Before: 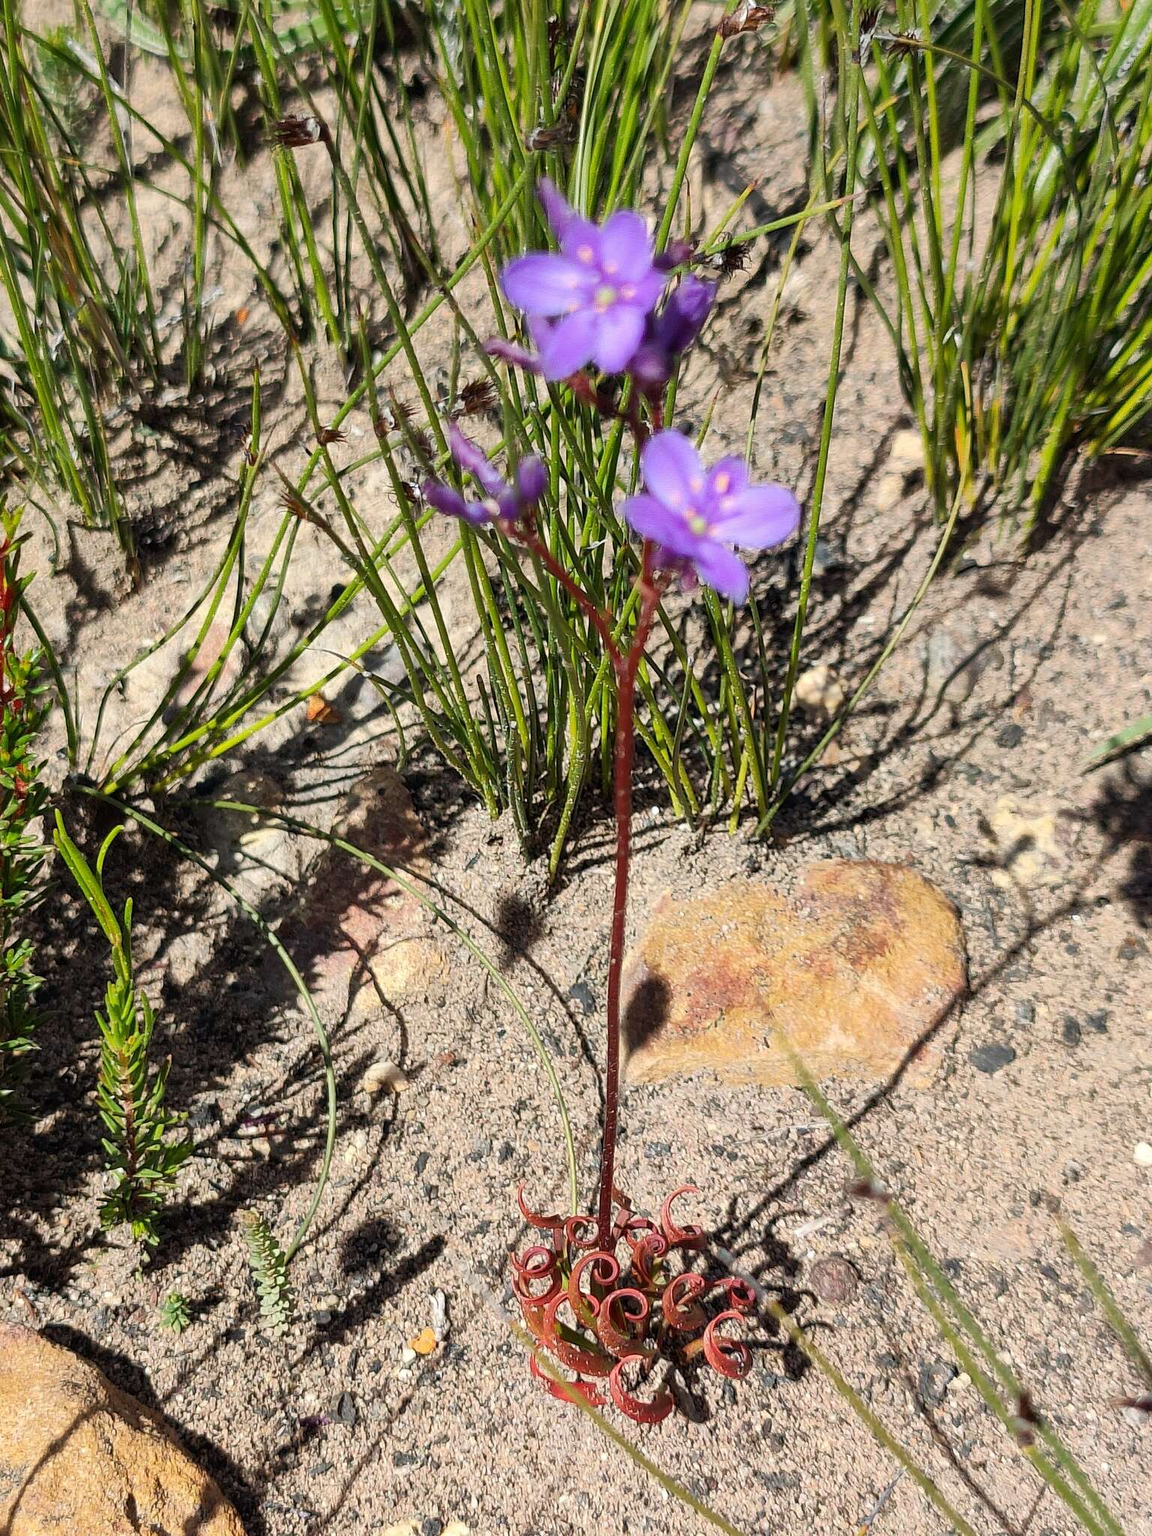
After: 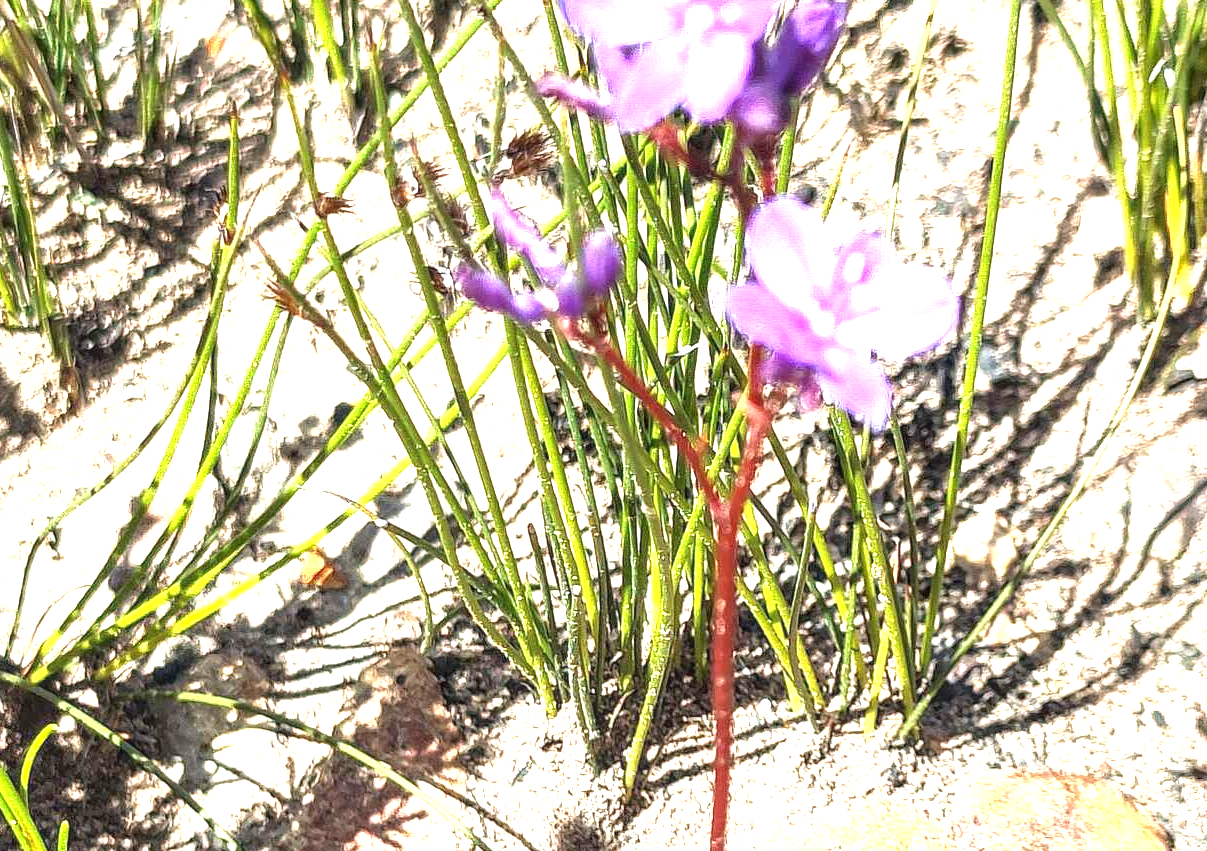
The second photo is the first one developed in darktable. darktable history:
white balance: emerald 1
crop: left 7.036%, top 18.398%, right 14.379%, bottom 40.043%
local contrast: on, module defaults
exposure: black level correction 0, exposure 1.741 EV, compensate exposure bias true, compensate highlight preservation false
